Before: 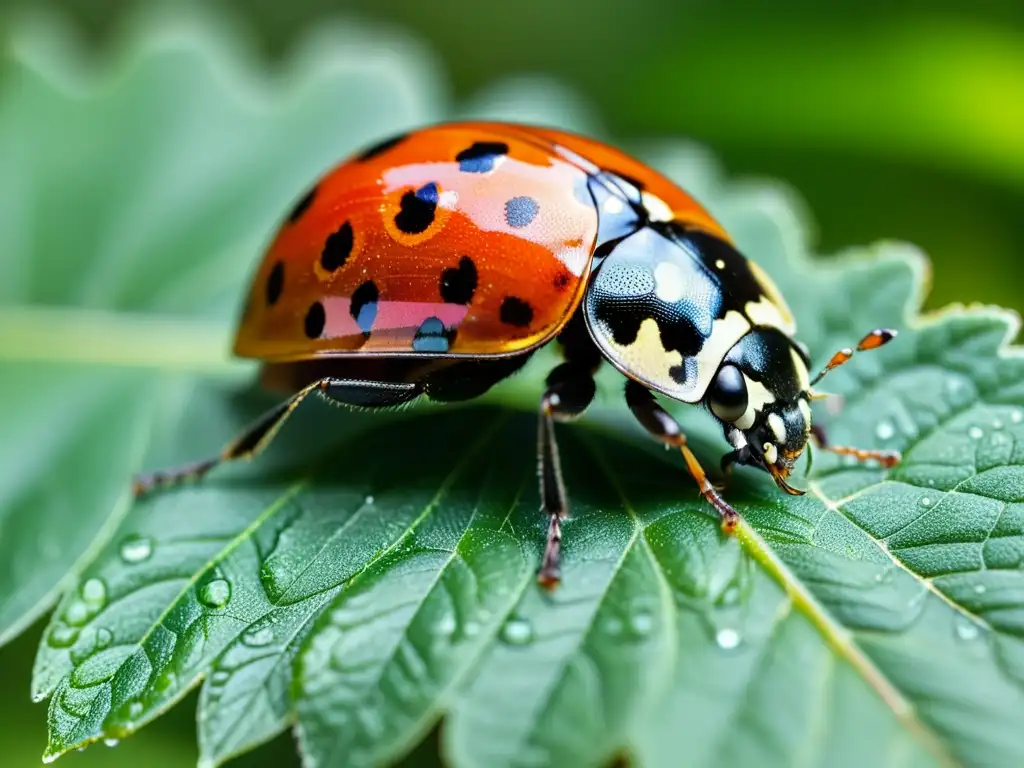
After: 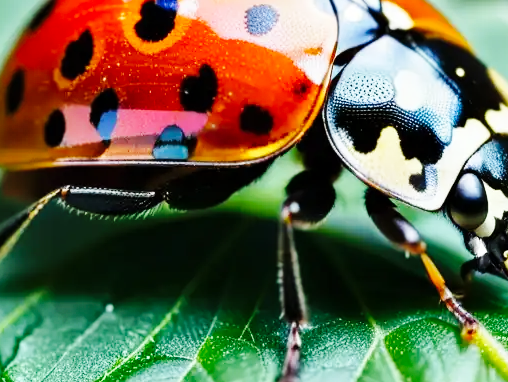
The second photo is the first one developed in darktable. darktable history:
crop: left 25.396%, top 25.011%, right 24.922%, bottom 25.221%
shadows and highlights: low approximation 0.01, soften with gaussian
base curve: curves: ch0 [(0, 0) (0.032, 0.025) (0.121, 0.166) (0.206, 0.329) (0.605, 0.79) (1, 1)], preserve colors none
